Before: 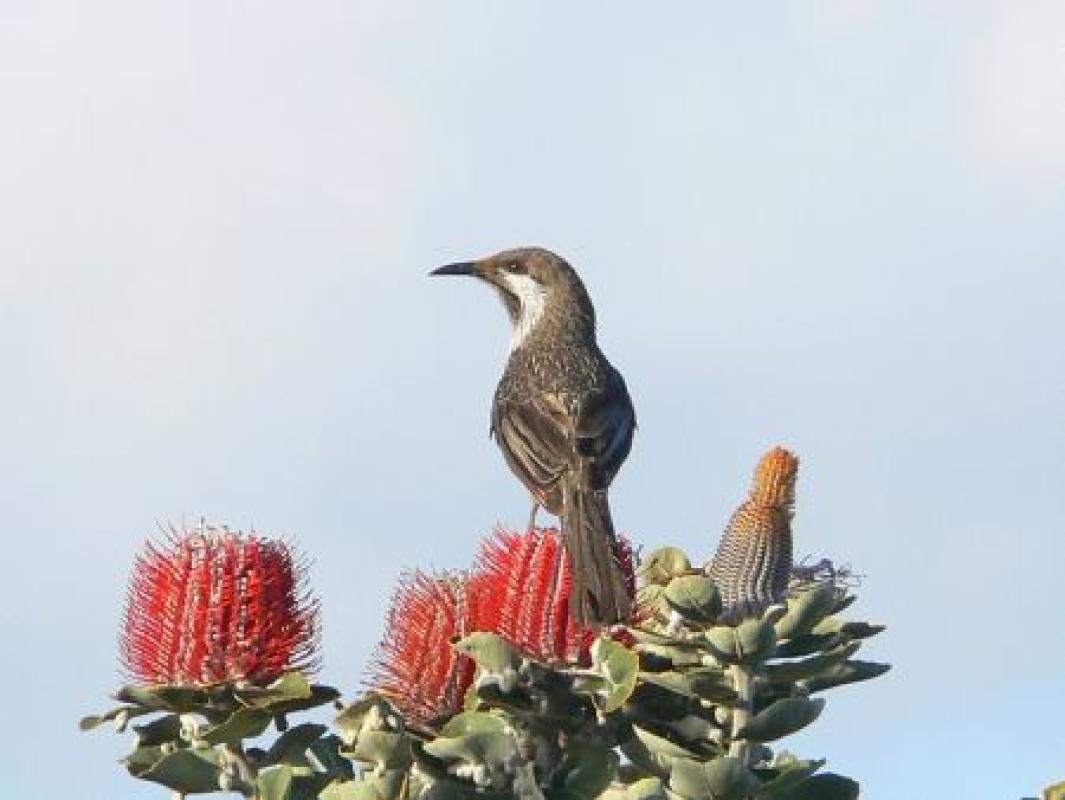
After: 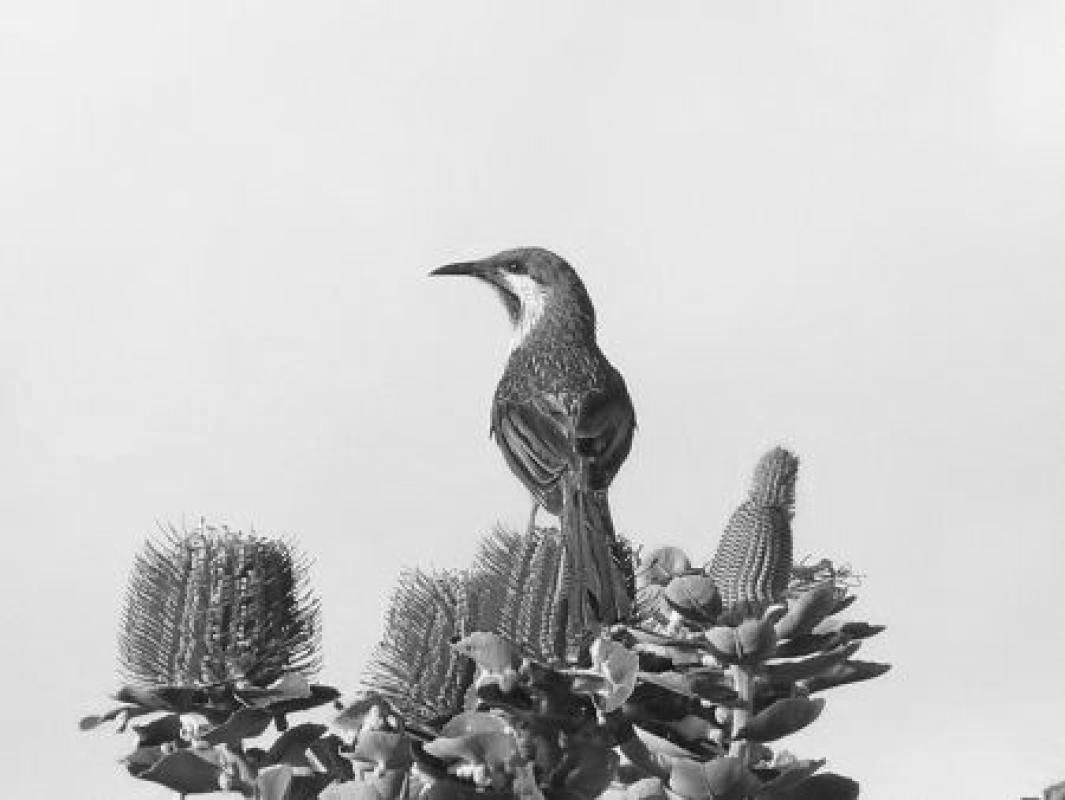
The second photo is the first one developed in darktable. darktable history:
color calibration: output gray [0.18, 0.41, 0.41, 0], gray › normalize channels true, illuminant custom, x 0.372, y 0.382, temperature 4279.4 K, gamut compression 0.018
